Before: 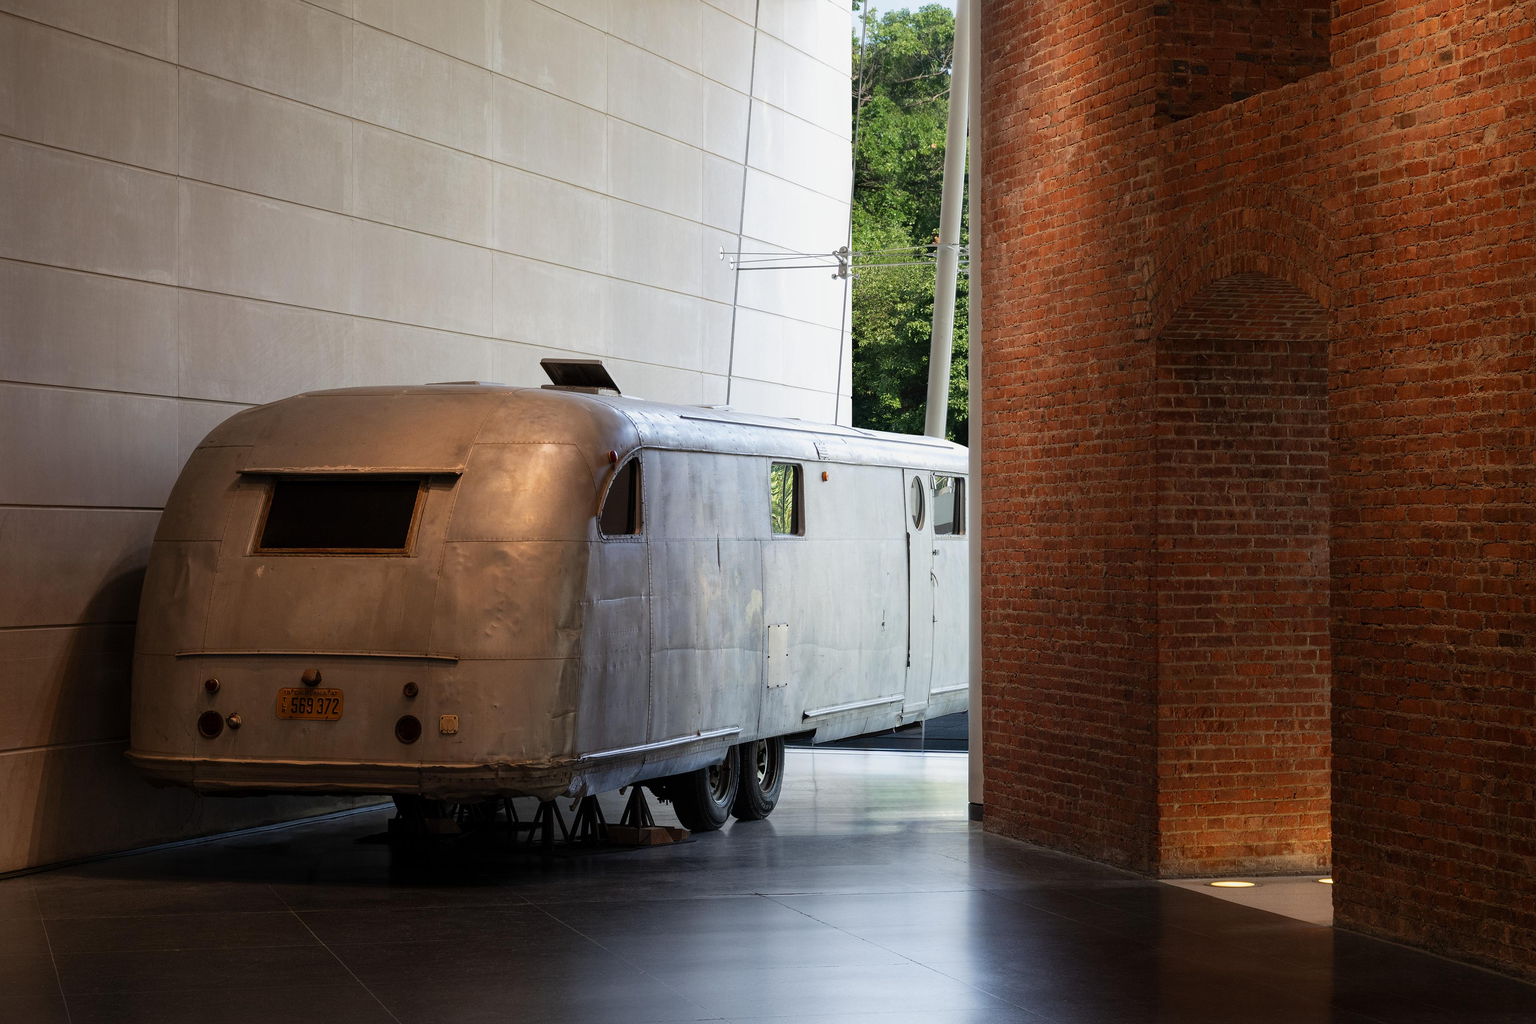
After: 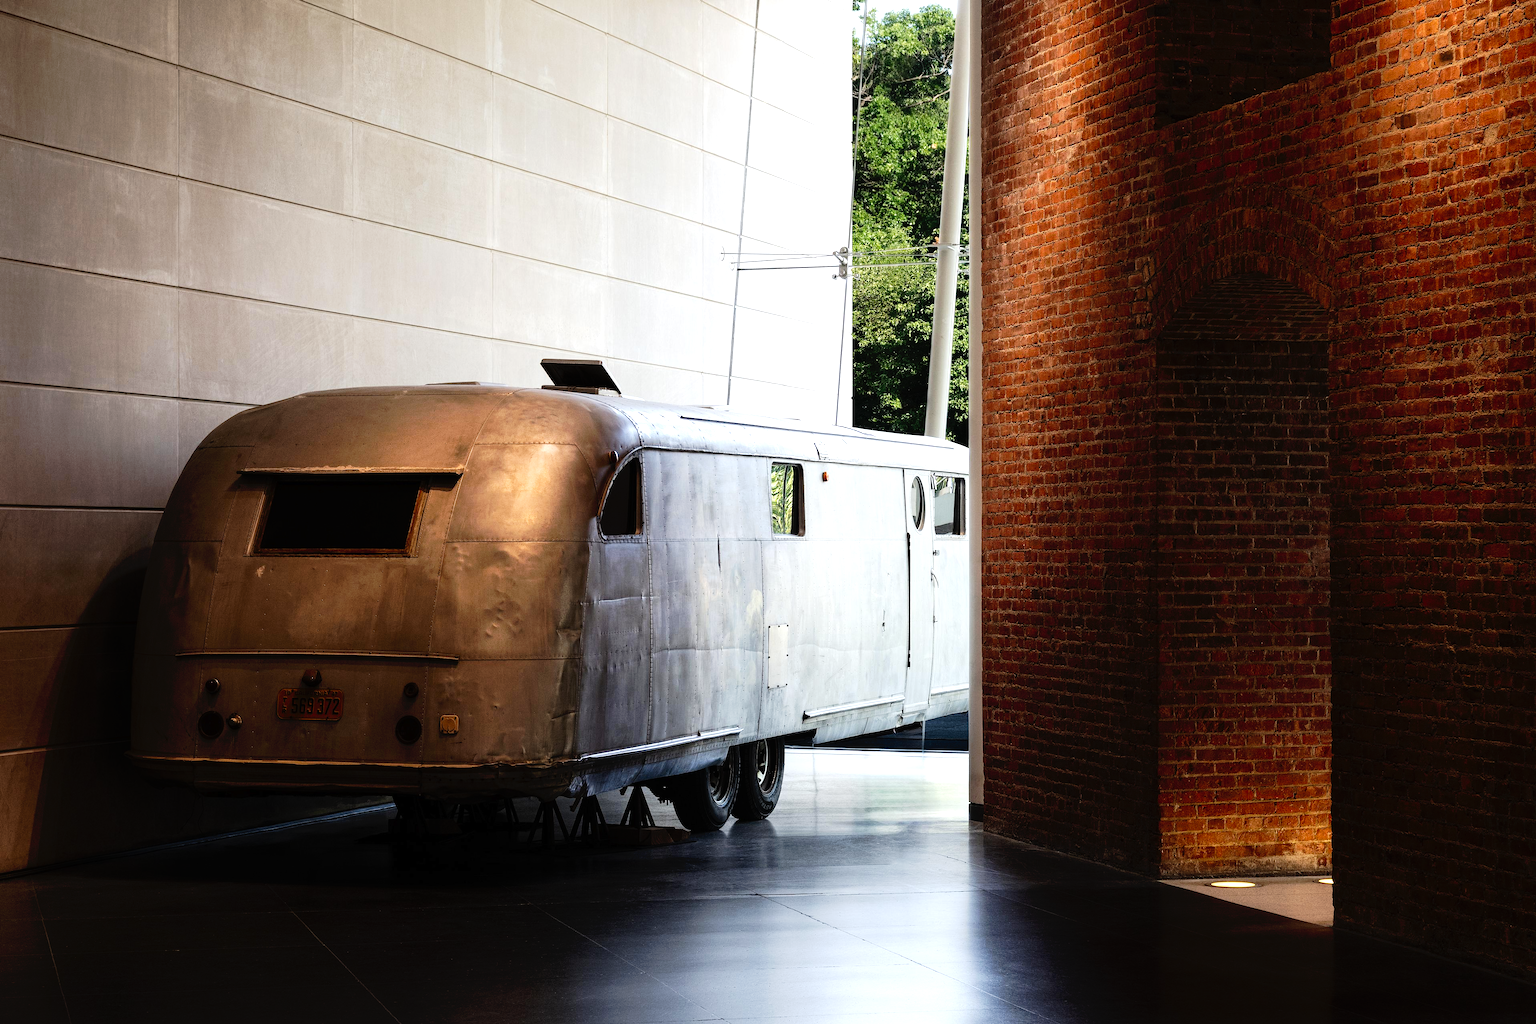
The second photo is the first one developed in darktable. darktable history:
tone equalizer: -8 EV -0.75 EV, -7 EV -0.7 EV, -6 EV -0.6 EV, -5 EV -0.4 EV, -3 EV 0.4 EV, -2 EV 0.6 EV, -1 EV 0.7 EV, +0 EV 0.75 EV, edges refinement/feathering 500, mask exposure compensation -1.57 EV, preserve details no
tone curve: curves: ch0 [(0, 0) (0.003, 0.007) (0.011, 0.01) (0.025, 0.018) (0.044, 0.028) (0.069, 0.034) (0.1, 0.04) (0.136, 0.051) (0.177, 0.104) (0.224, 0.161) (0.277, 0.234) (0.335, 0.316) (0.399, 0.41) (0.468, 0.487) (0.543, 0.577) (0.623, 0.679) (0.709, 0.769) (0.801, 0.854) (0.898, 0.922) (1, 1)], preserve colors none
